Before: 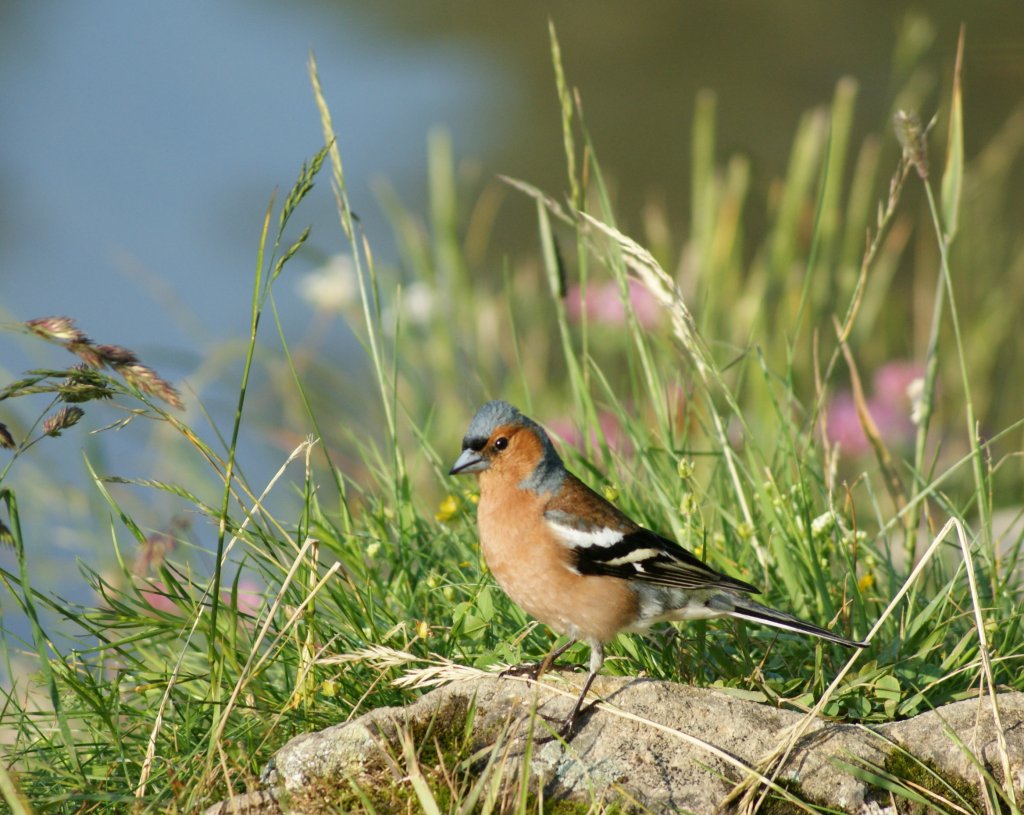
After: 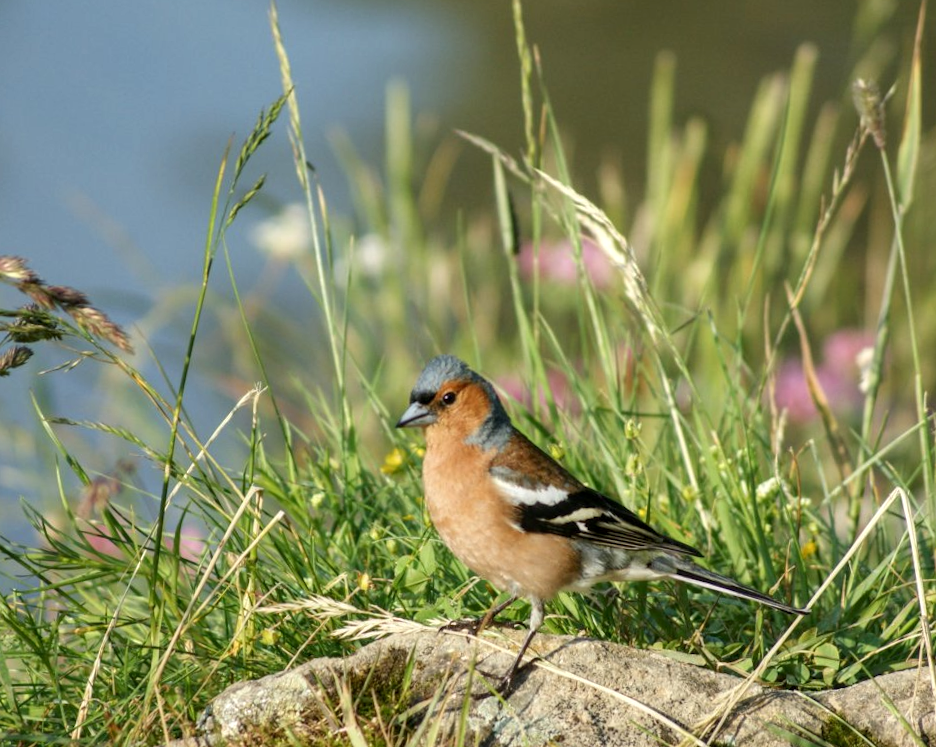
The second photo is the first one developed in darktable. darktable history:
crop and rotate: angle -1.97°, left 3.073%, top 3.737%, right 1.572%, bottom 0.59%
local contrast: on, module defaults
